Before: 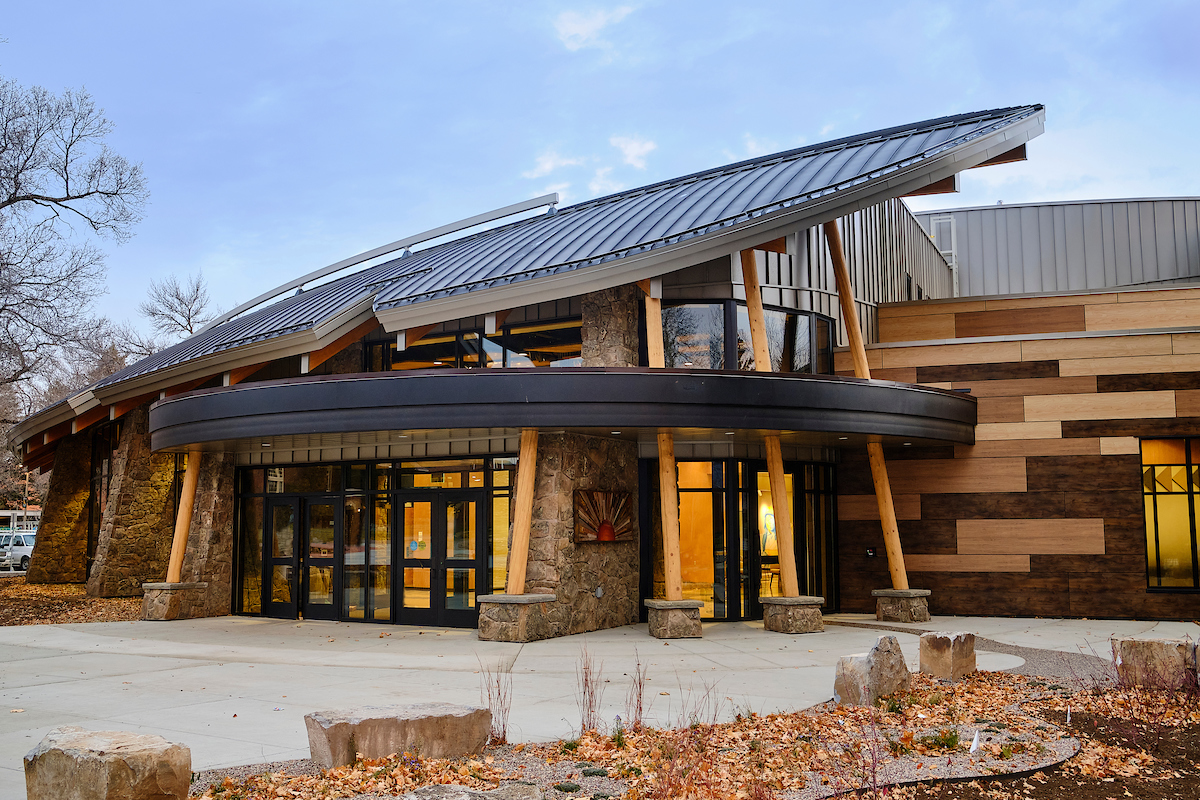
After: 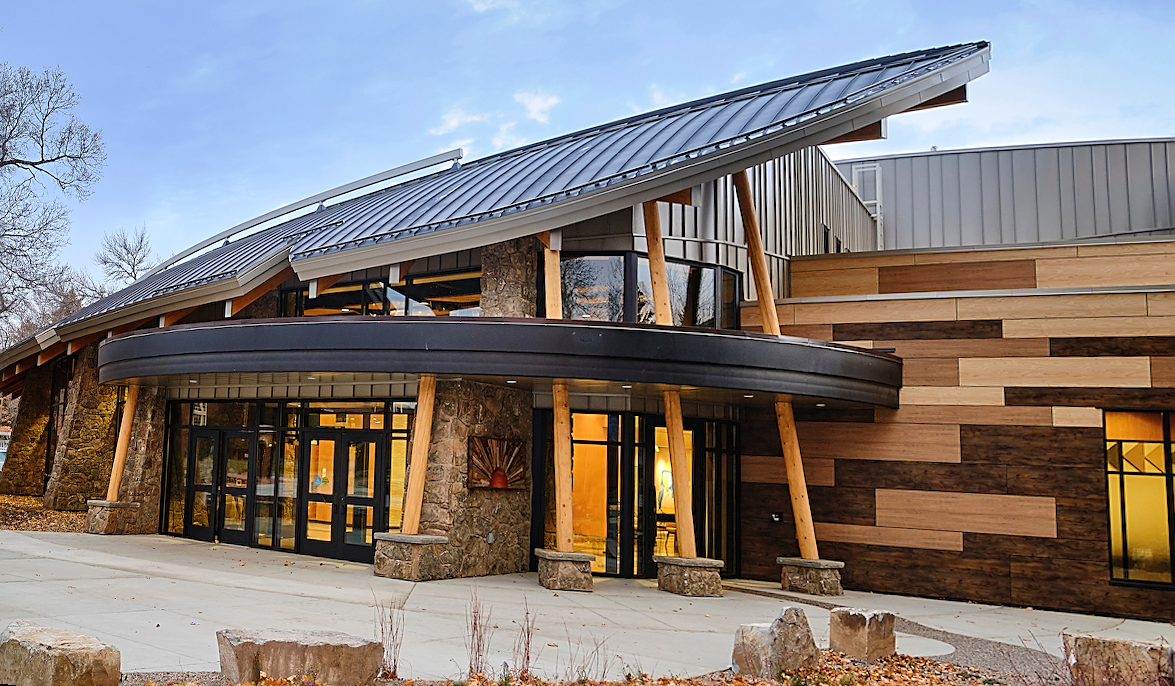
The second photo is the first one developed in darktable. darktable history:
sharpen: on, module defaults
rotate and perspective: rotation 1.69°, lens shift (vertical) -0.023, lens shift (horizontal) -0.291, crop left 0.025, crop right 0.988, crop top 0.092, crop bottom 0.842
exposure: black level correction -0.001, exposure 0.08 EV, compensate highlight preservation false
shadows and highlights: shadows 49, highlights -41, soften with gaussian
